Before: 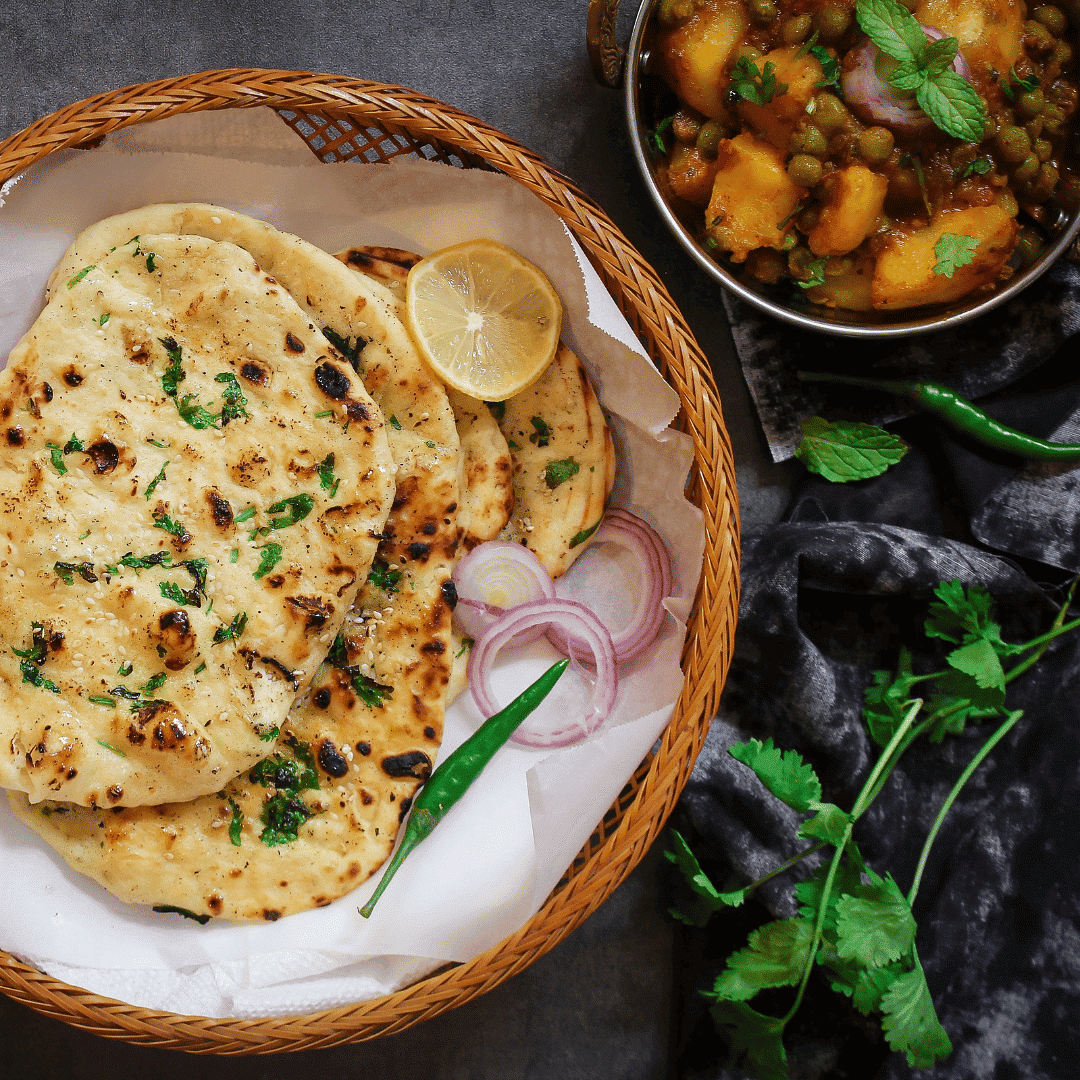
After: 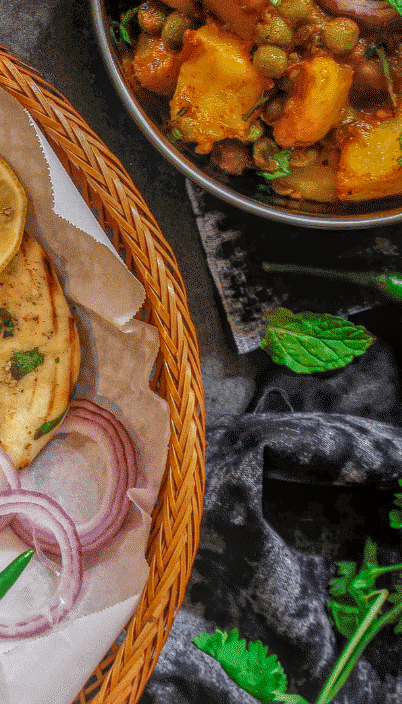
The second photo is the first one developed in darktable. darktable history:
local contrast: highlights 20%, shadows 31%, detail 201%, midtone range 0.2
tone equalizer: -7 EV 0.161 EV, -6 EV 0.584 EV, -5 EV 1.13 EV, -4 EV 1.31 EV, -3 EV 1.17 EV, -2 EV 0.6 EV, -1 EV 0.15 EV
crop and rotate: left 49.604%, top 10.117%, right 13.12%, bottom 24.632%
